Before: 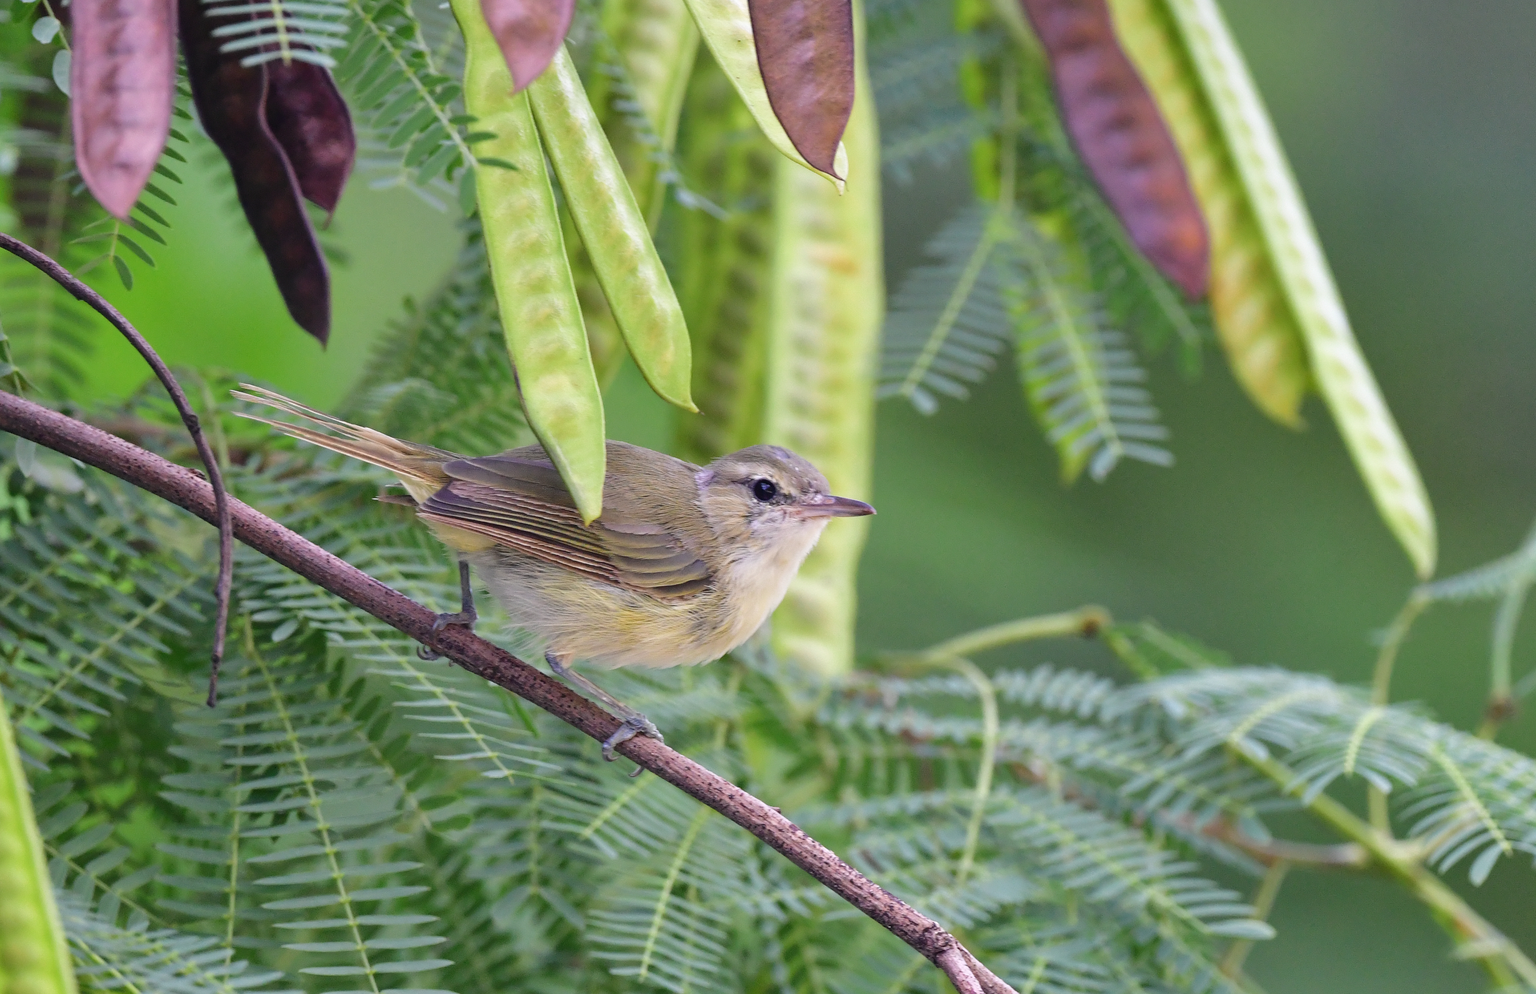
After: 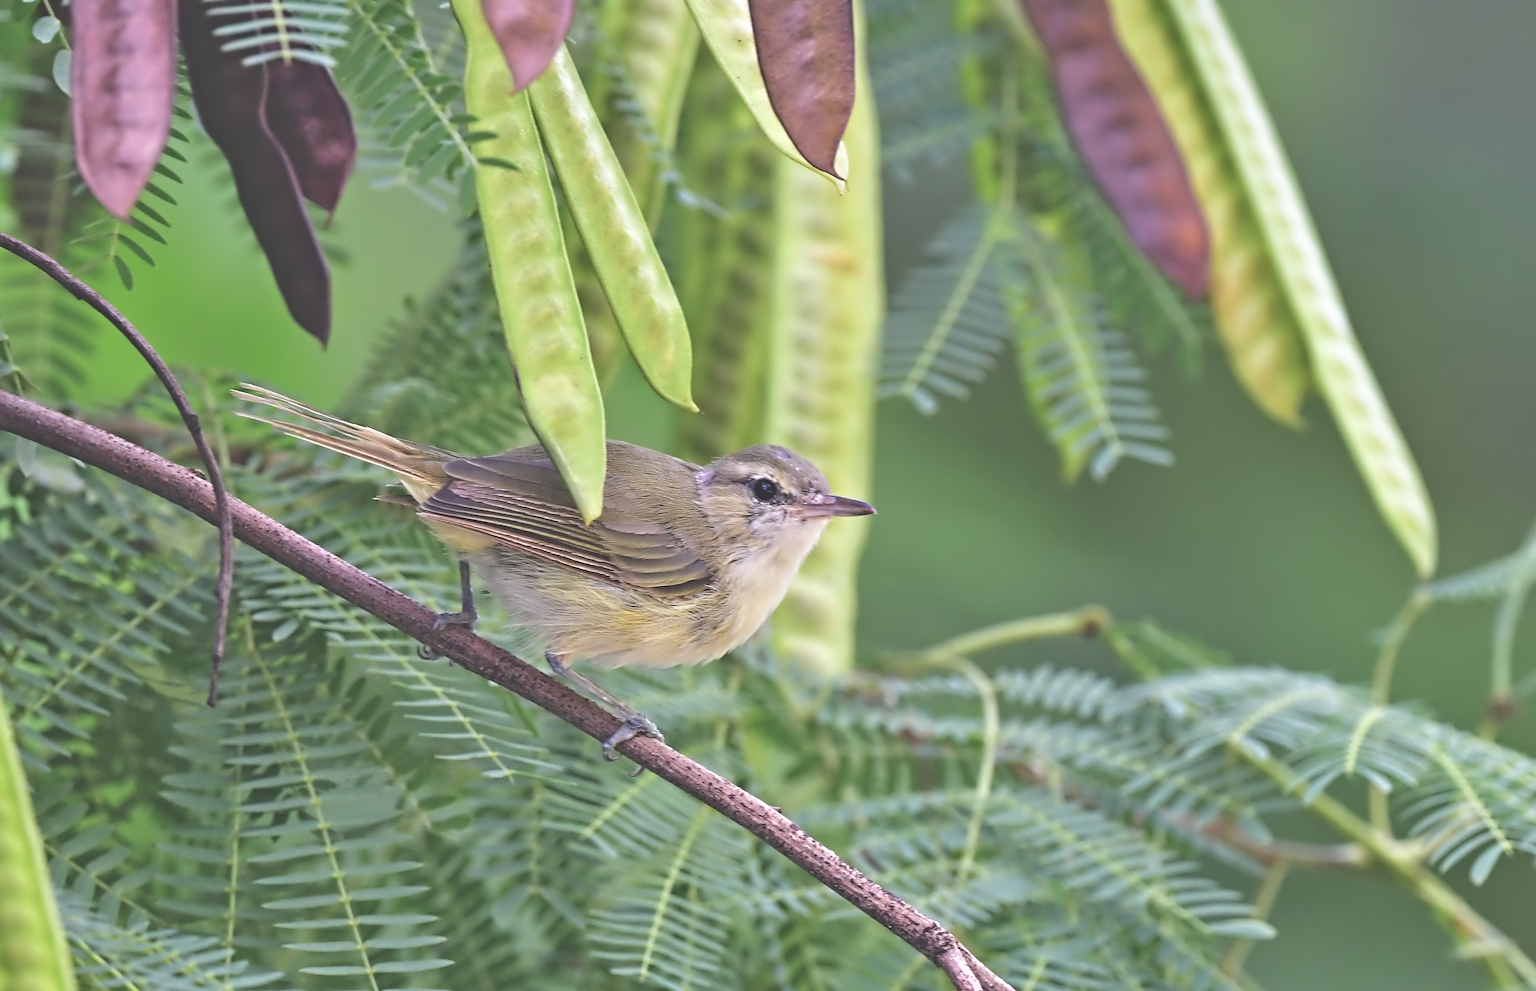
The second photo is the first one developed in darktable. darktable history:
crop: top 0.092%, bottom 0.151%
contrast equalizer: y [[0.5, 0.542, 0.583, 0.625, 0.667, 0.708], [0.5 ×6], [0.5 ×6], [0, 0.033, 0.067, 0.1, 0.133, 0.167], [0, 0.05, 0.1, 0.15, 0.2, 0.25]]
velvia: strength 14.76%
exposure: black level correction -0.064, exposure -0.049 EV, compensate highlight preservation false
